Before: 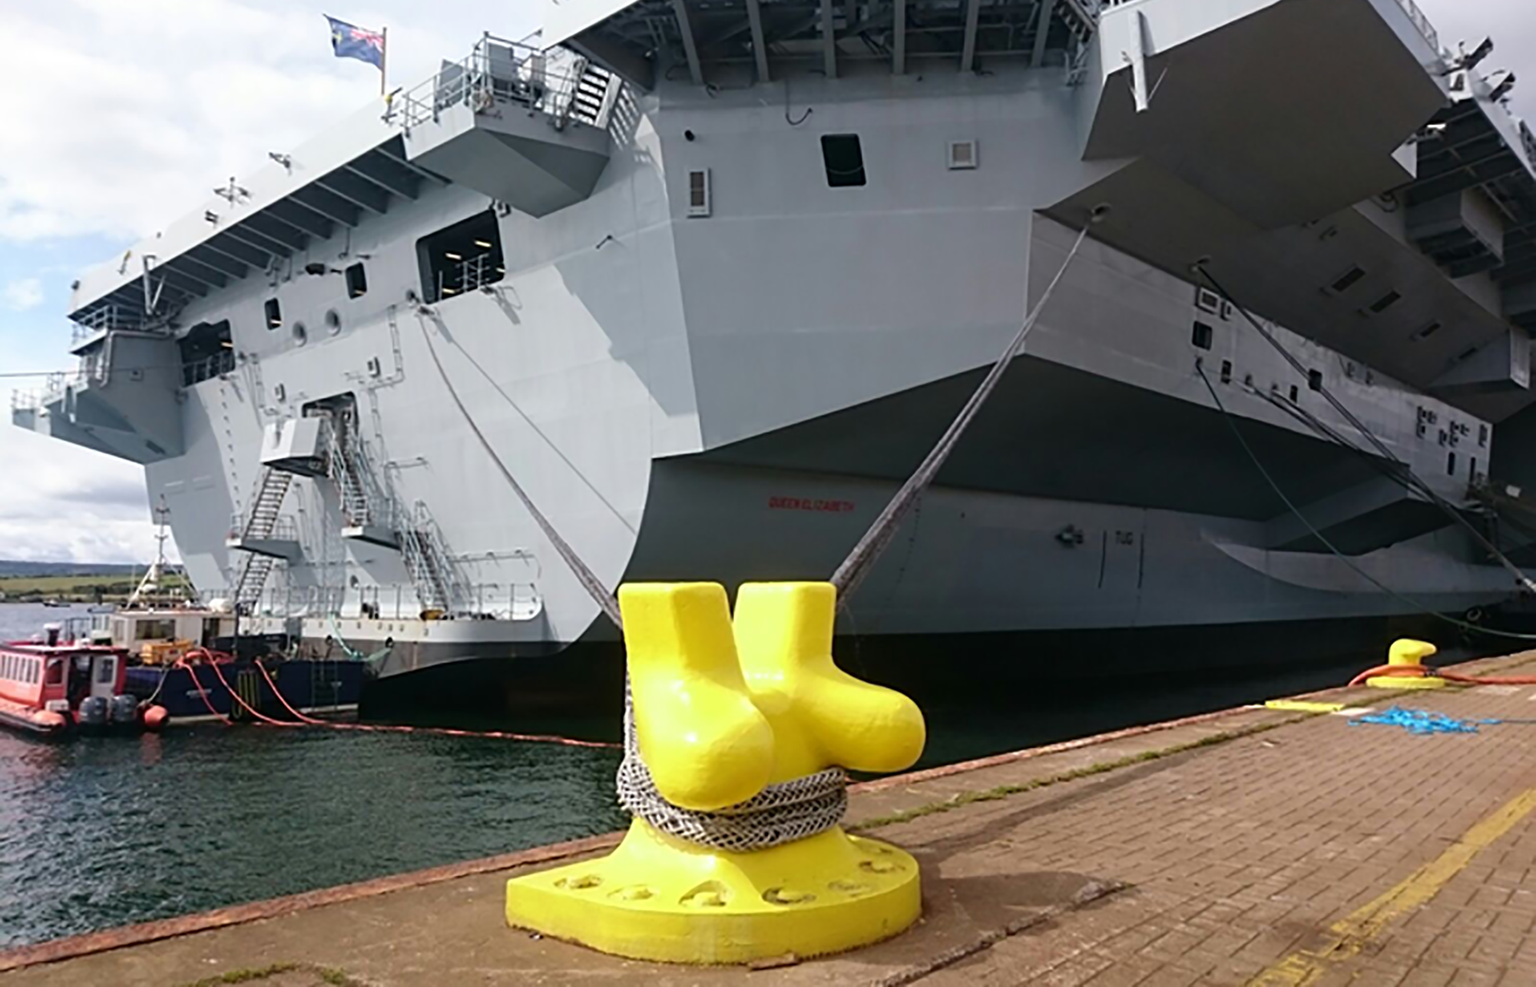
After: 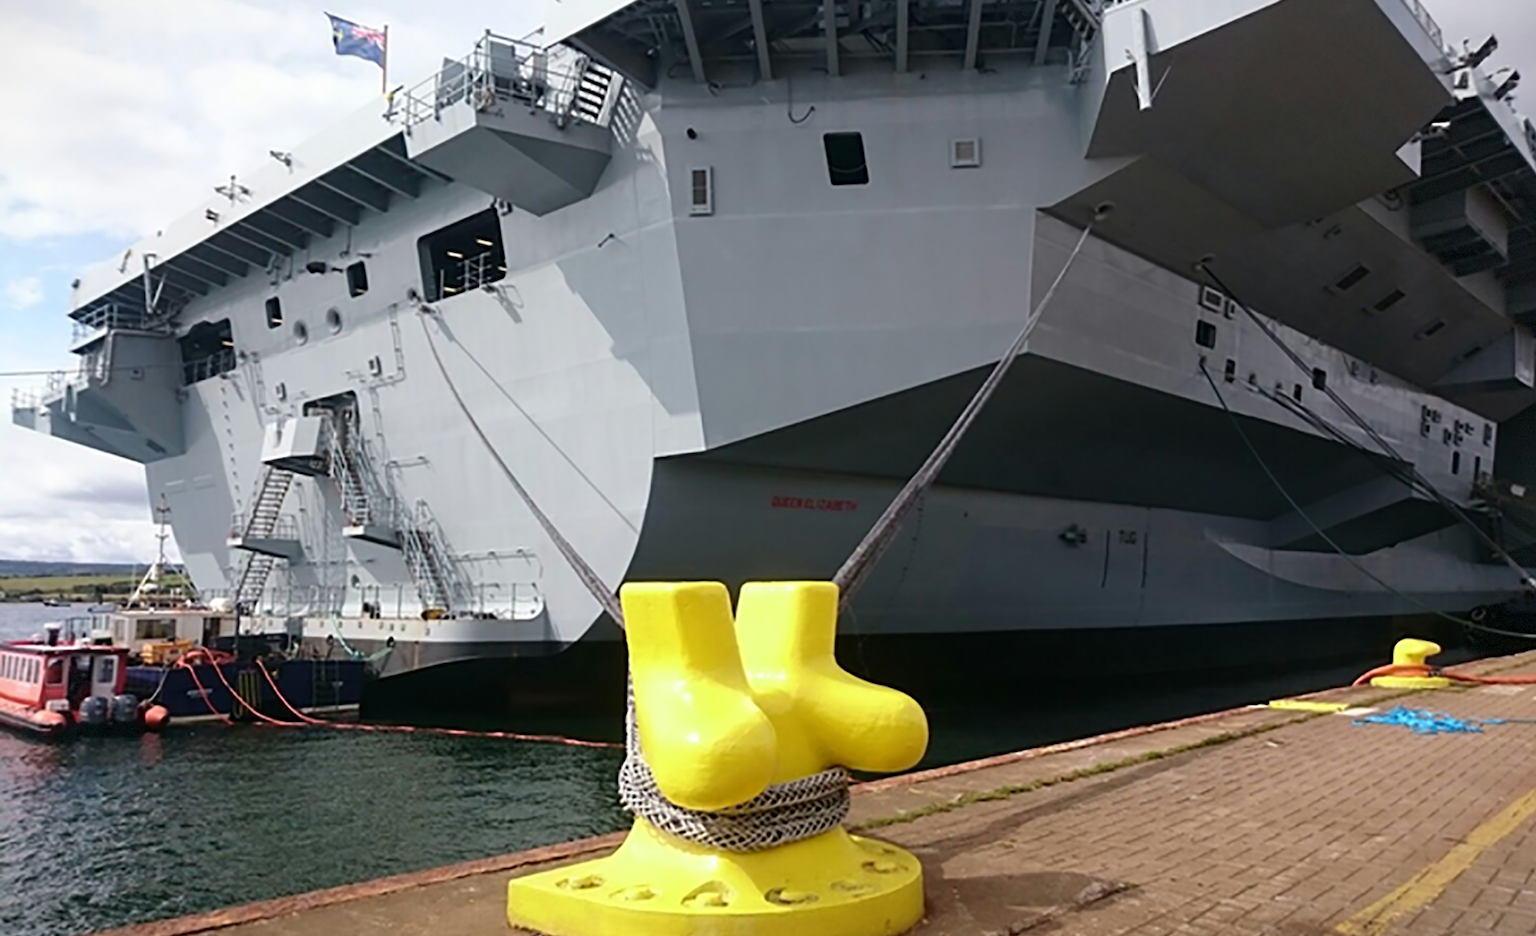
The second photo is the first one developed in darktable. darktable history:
vignetting: fall-off start 97.69%, fall-off radius 99.48%, width/height ratio 1.361, dithering 8-bit output
crop: top 0.26%, right 0.257%, bottom 5.042%
contrast brightness saturation: contrast 0.048
